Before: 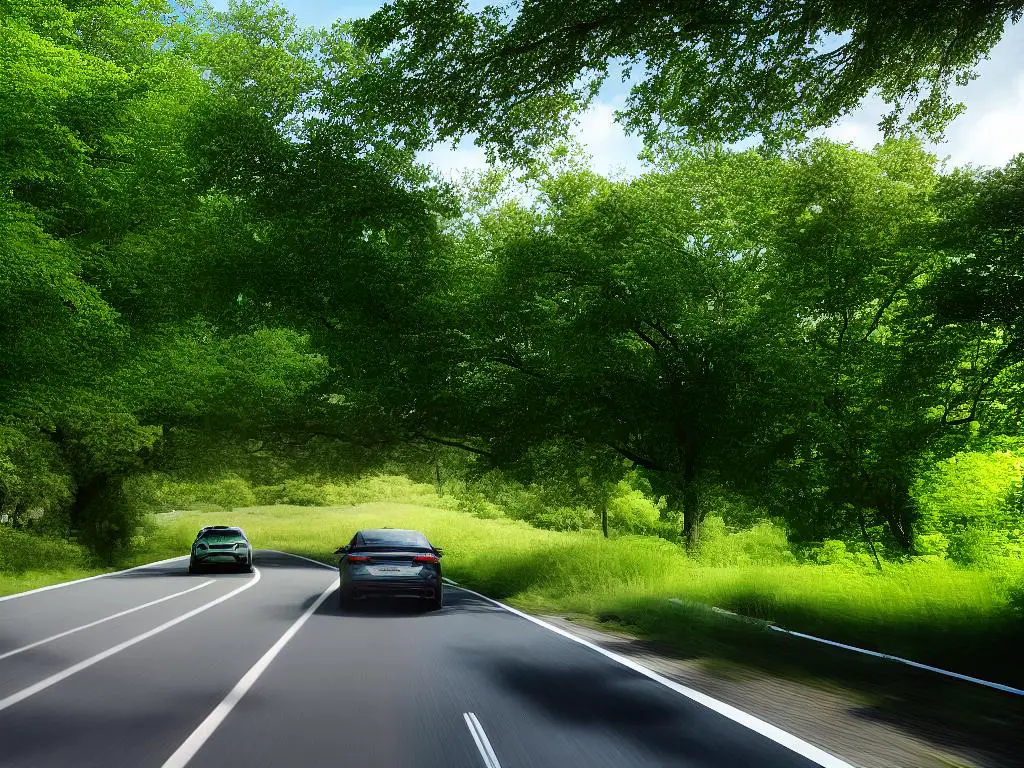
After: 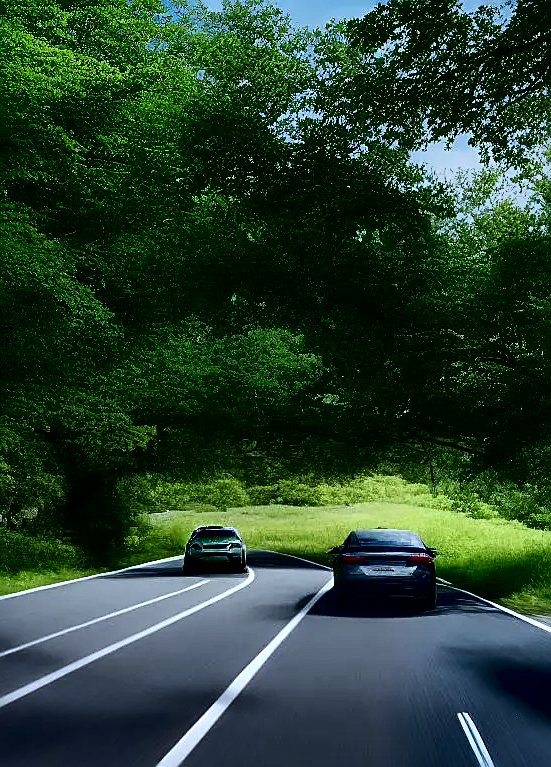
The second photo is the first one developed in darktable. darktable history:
color calibration: x 0.37, y 0.382, temperature 4313.32 K
graduated density: rotation -0.352°, offset 57.64
sharpen: on, module defaults
white balance: red 0.988, blue 1.017
contrast brightness saturation: contrast 0.19, brightness -0.24, saturation 0.11
crop: left 0.587%, right 45.588%, bottom 0.086%
local contrast: mode bilateral grid, contrast 20, coarseness 50, detail 161%, midtone range 0.2
color zones: curves: ch0 [(0, 0.613) (0.01, 0.613) (0.245, 0.448) (0.498, 0.529) (0.642, 0.665) (0.879, 0.777) (0.99, 0.613)]; ch1 [(0, 0) (0.143, 0) (0.286, 0) (0.429, 0) (0.571, 0) (0.714, 0) (0.857, 0)], mix -93.41%
